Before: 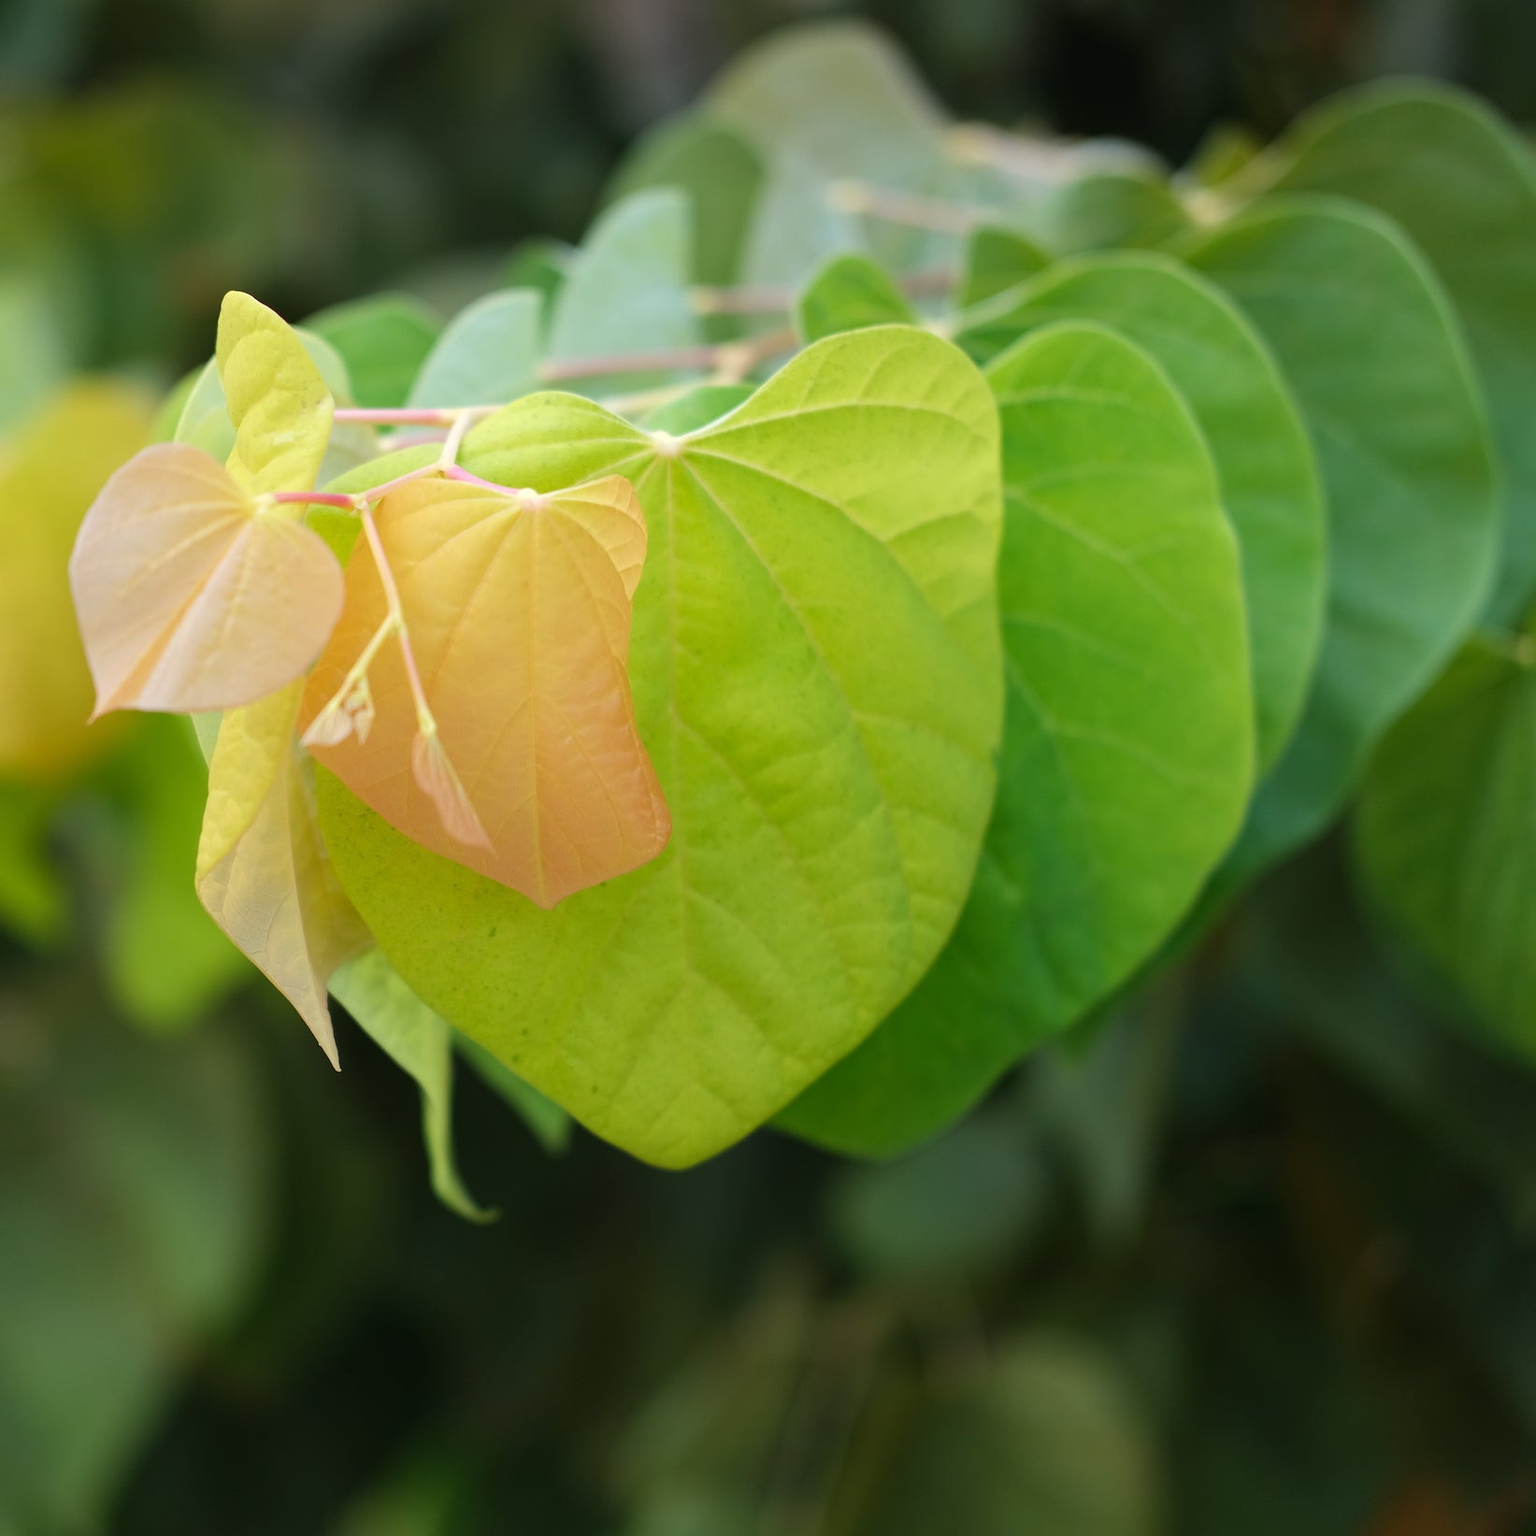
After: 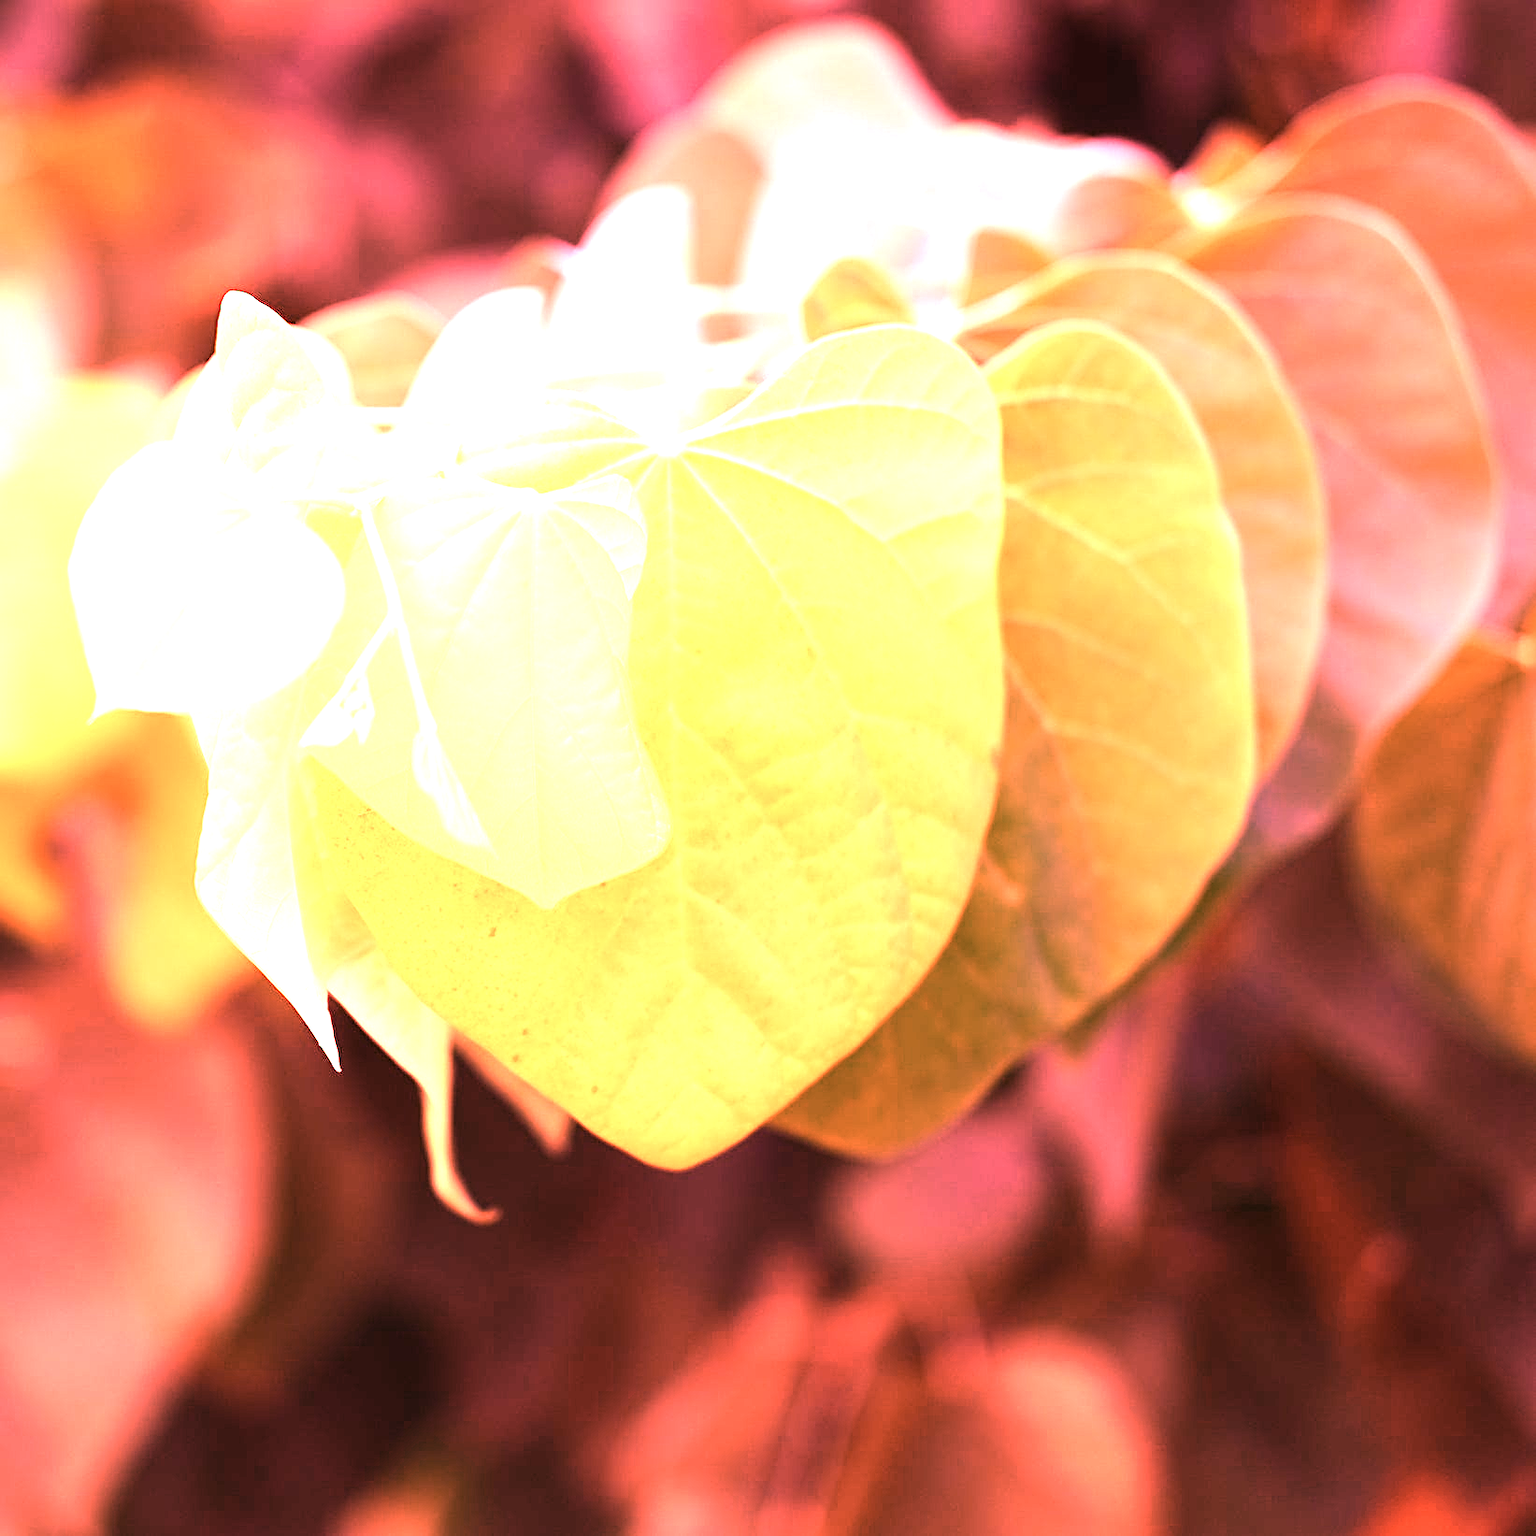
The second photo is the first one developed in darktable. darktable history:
sharpen: on, module defaults
contrast brightness saturation: contrast 0.11, saturation -0.17
velvia: on, module defaults
exposure: exposure 0.2 EV, compensate highlight preservation false
white balance: red 4.26, blue 1.802
